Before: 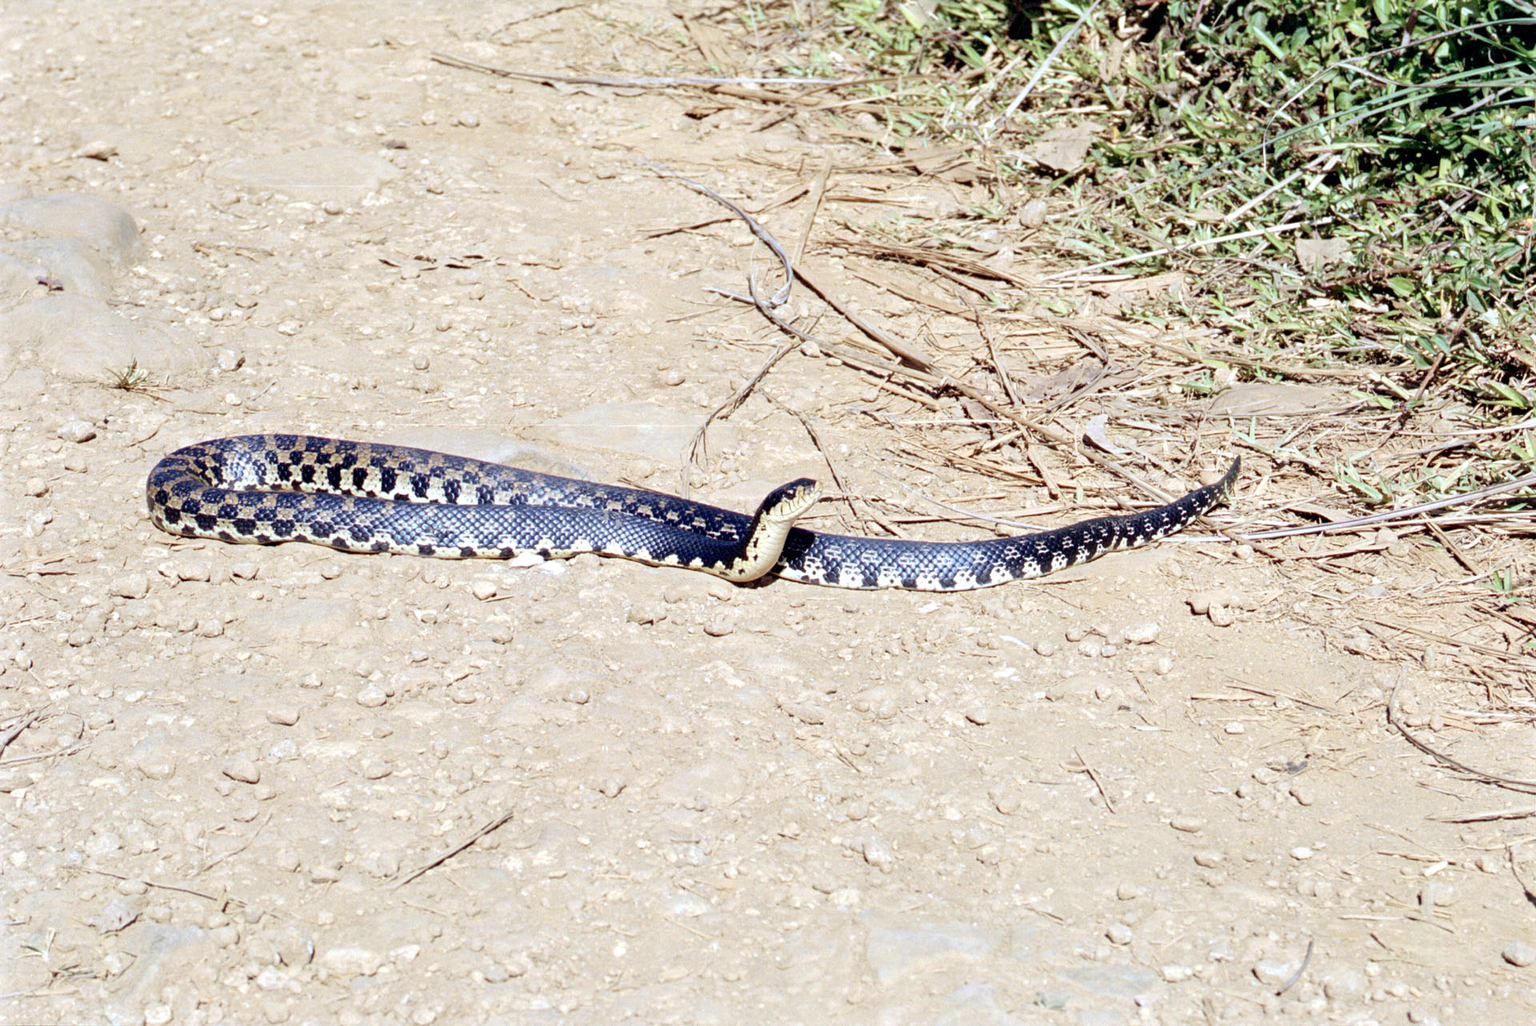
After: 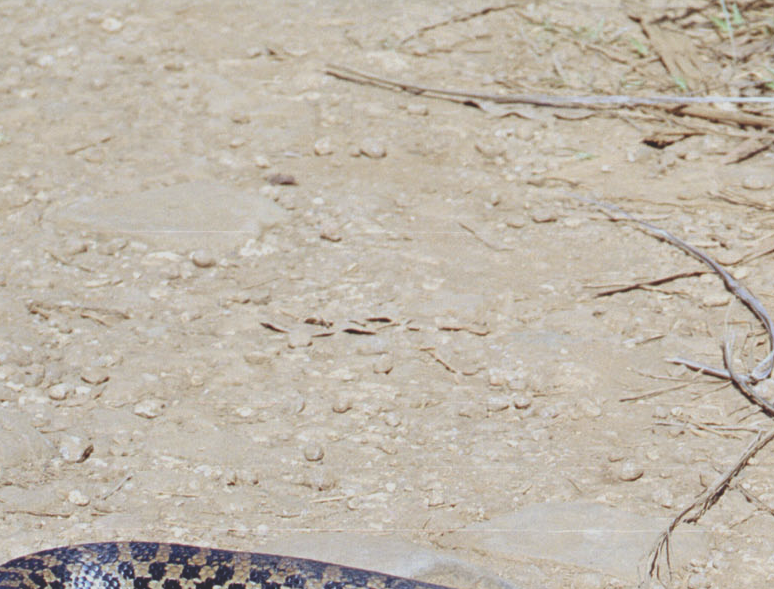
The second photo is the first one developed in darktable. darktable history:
crop and rotate: left 11.144%, top 0.099%, right 48.535%, bottom 53.952%
exposure: black level correction -0.034, exposure -0.496 EV, compensate highlight preservation false
